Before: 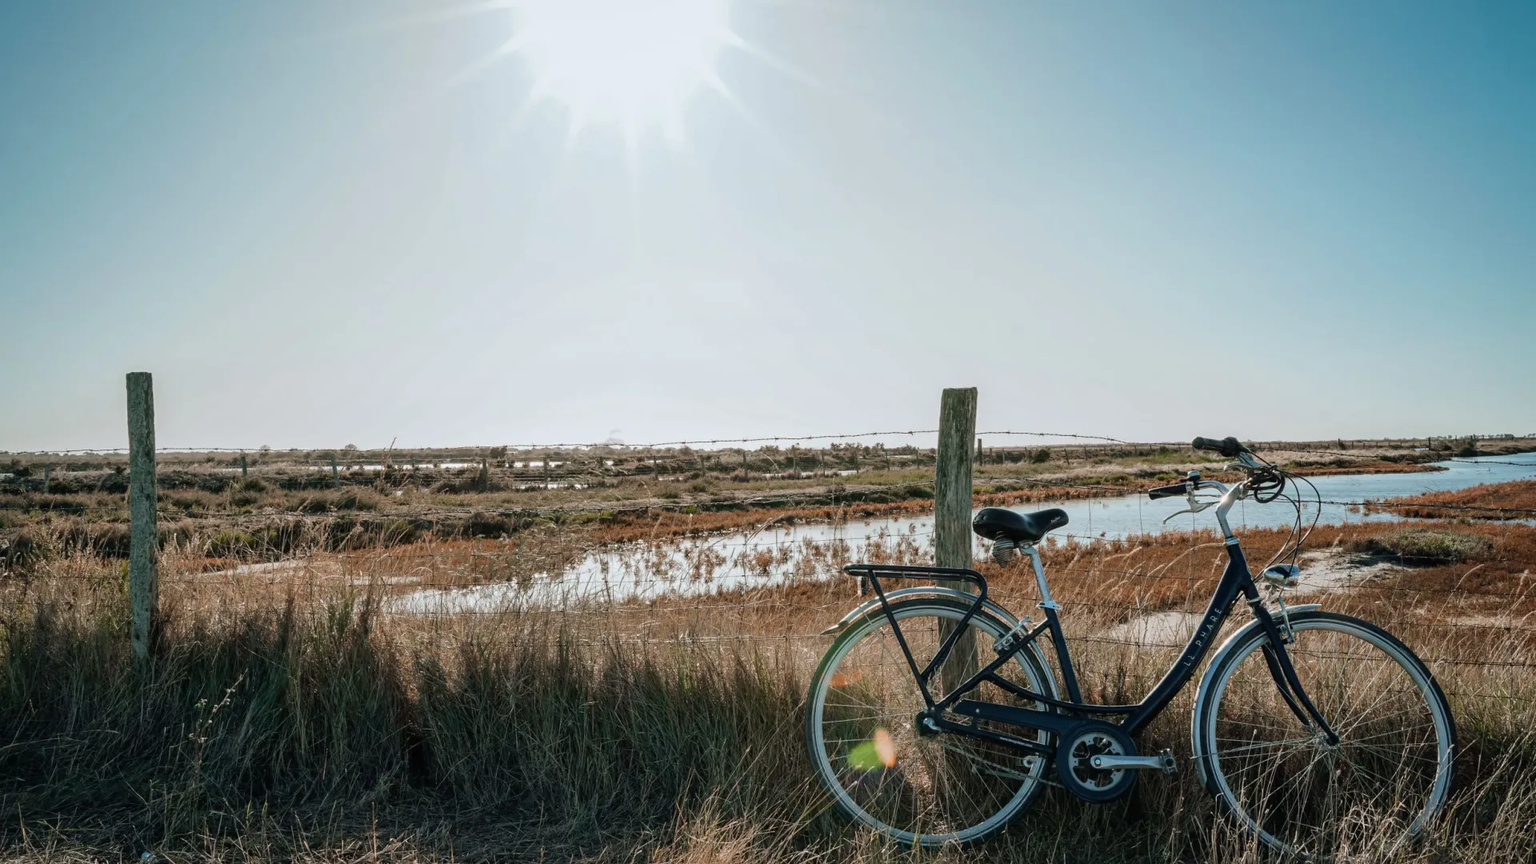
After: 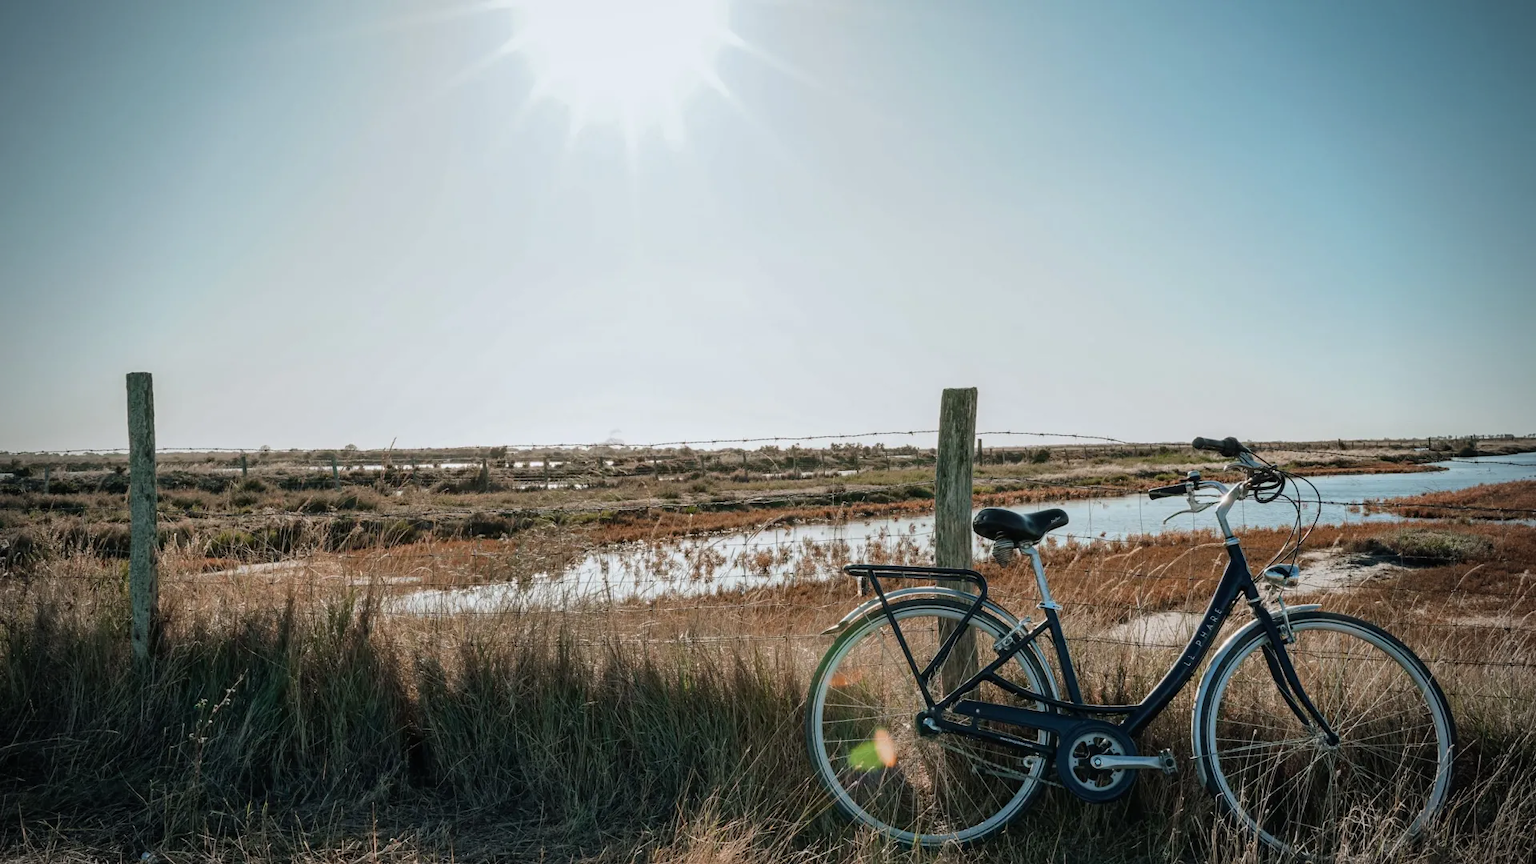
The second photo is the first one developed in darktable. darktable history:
vignetting: brightness -0.575
